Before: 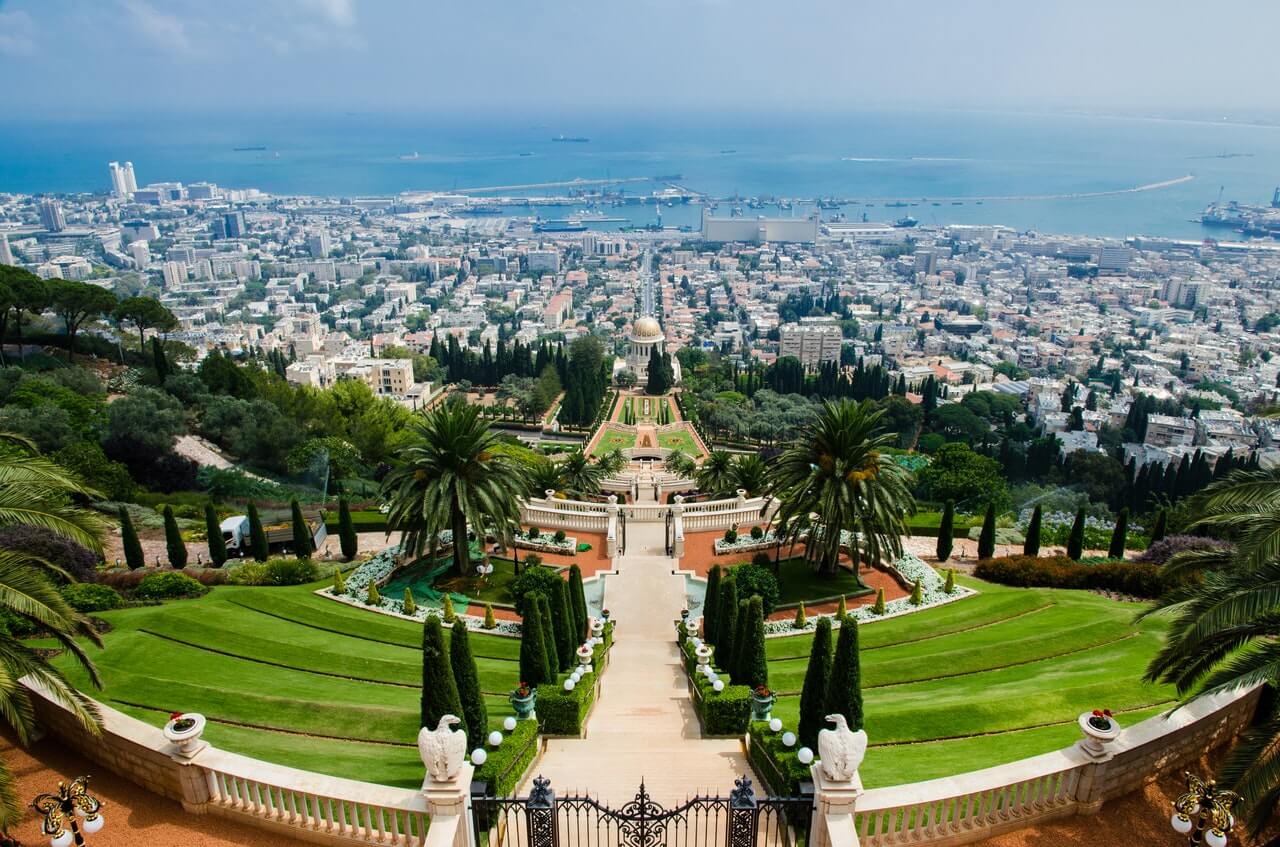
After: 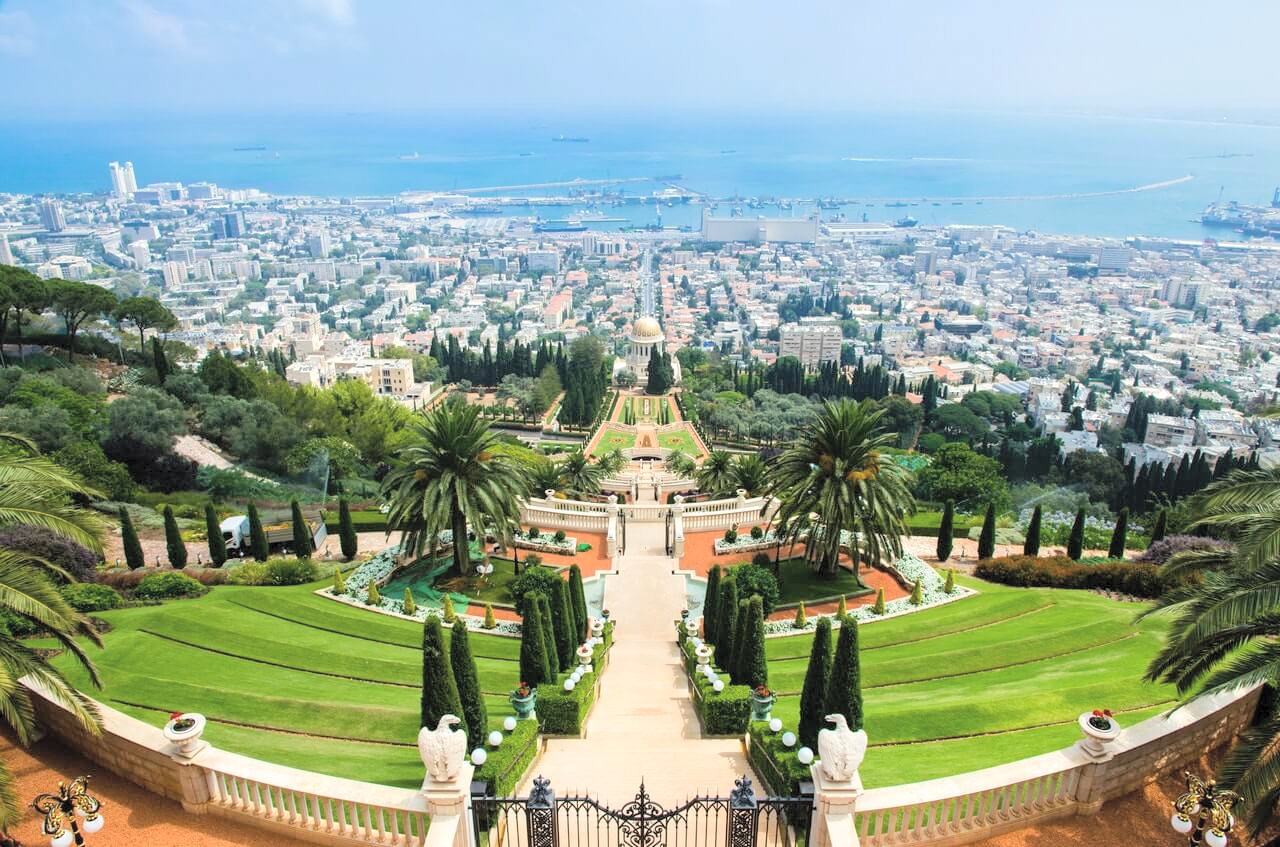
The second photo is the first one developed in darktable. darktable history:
exposure: exposure 0.236 EV, compensate highlight preservation false
contrast brightness saturation: brightness 0.28
